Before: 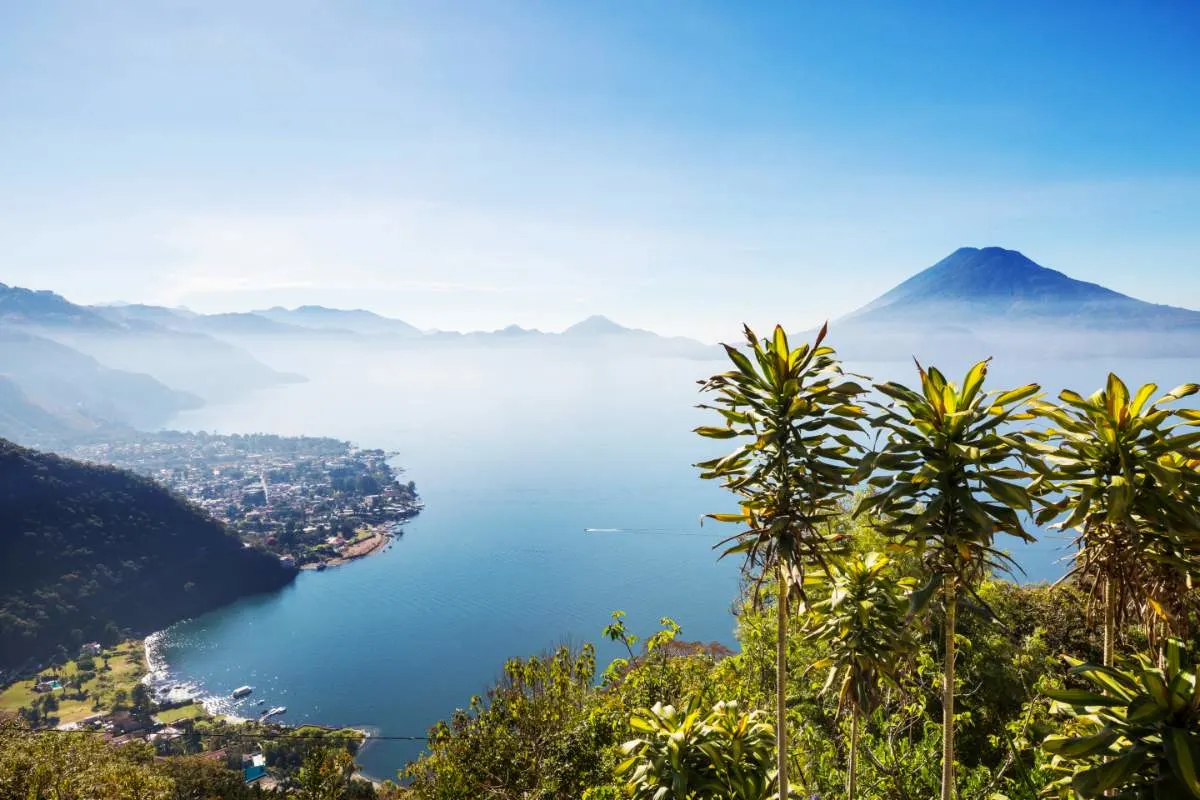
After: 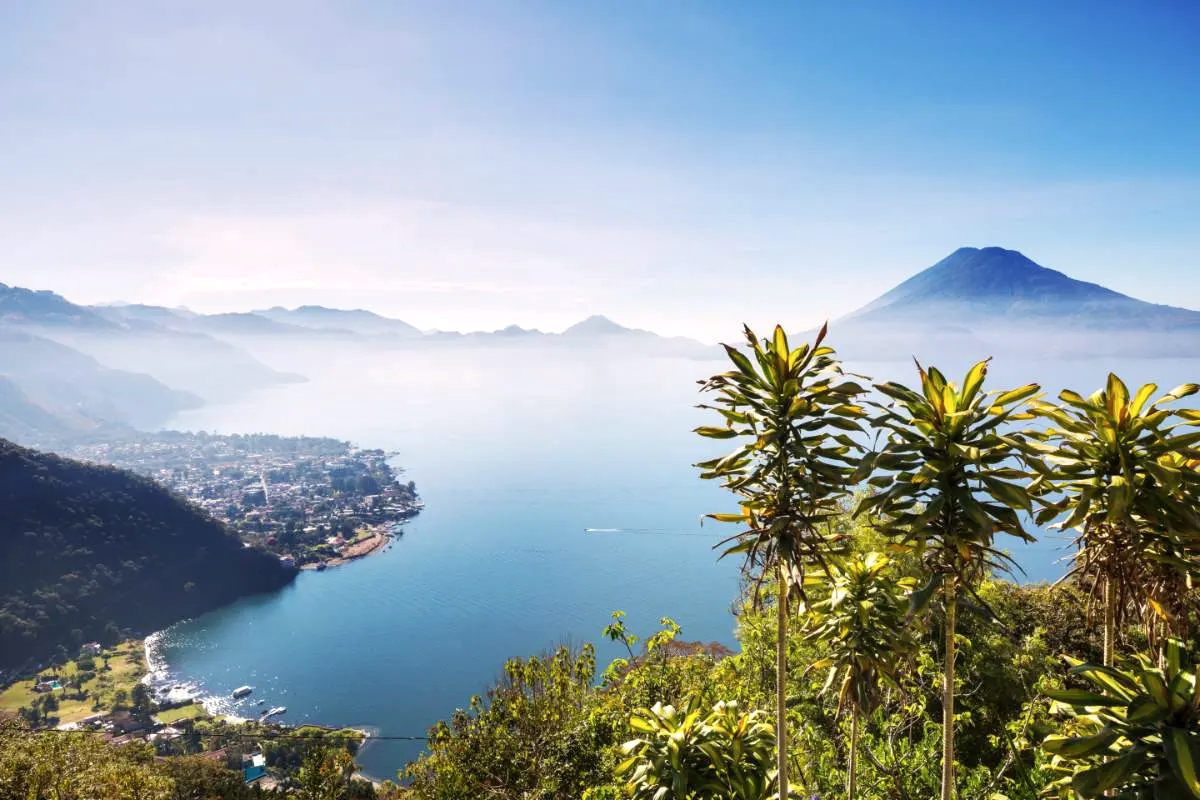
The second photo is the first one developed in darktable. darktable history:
shadows and highlights: radius 44.78, white point adjustment 6.64, compress 79.65%, highlights color adjustment 78.42%, soften with gaussian
graduated density: density 0.38 EV, hardness 21%, rotation -6.11°, saturation 32%
